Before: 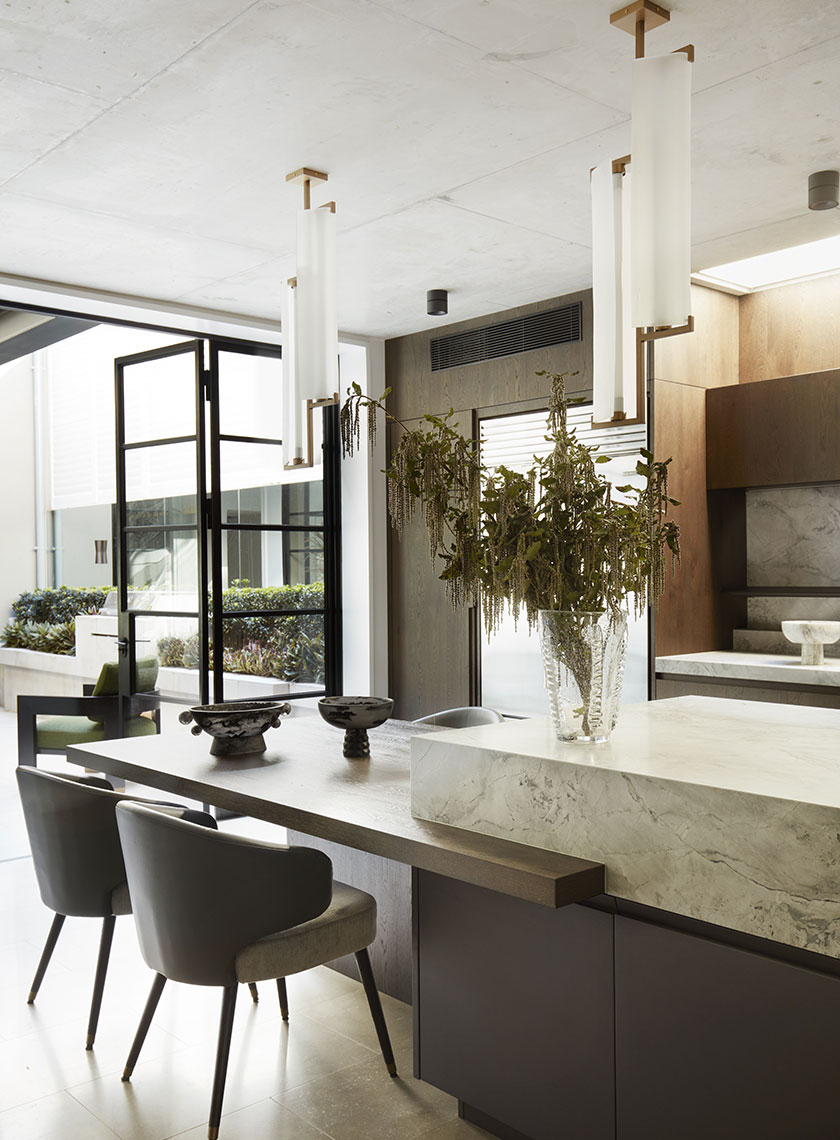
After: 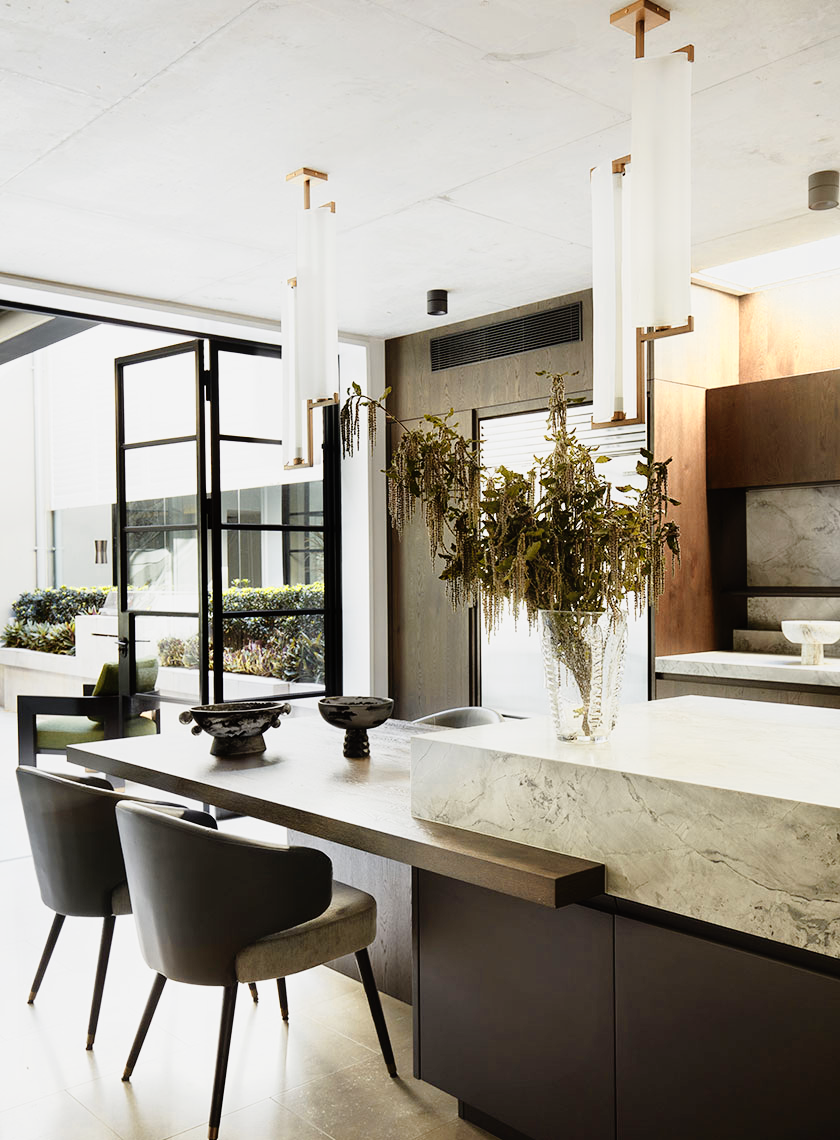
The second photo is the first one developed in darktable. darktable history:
exposure: exposure -0.958 EV, compensate highlight preservation false
base curve: curves: ch0 [(0, 0) (0.012, 0.01) (0.073, 0.168) (0.31, 0.711) (0.645, 0.957) (1, 1)], preserve colors none
color zones: curves: ch0 [(0.018, 0.548) (0.224, 0.64) (0.425, 0.447) (0.675, 0.575) (0.732, 0.579)]; ch1 [(0.066, 0.487) (0.25, 0.5) (0.404, 0.43) (0.75, 0.421) (0.956, 0.421)]; ch2 [(0.044, 0.561) (0.215, 0.465) (0.399, 0.544) (0.465, 0.548) (0.614, 0.447) (0.724, 0.43) (0.882, 0.623) (0.956, 0.632)]
